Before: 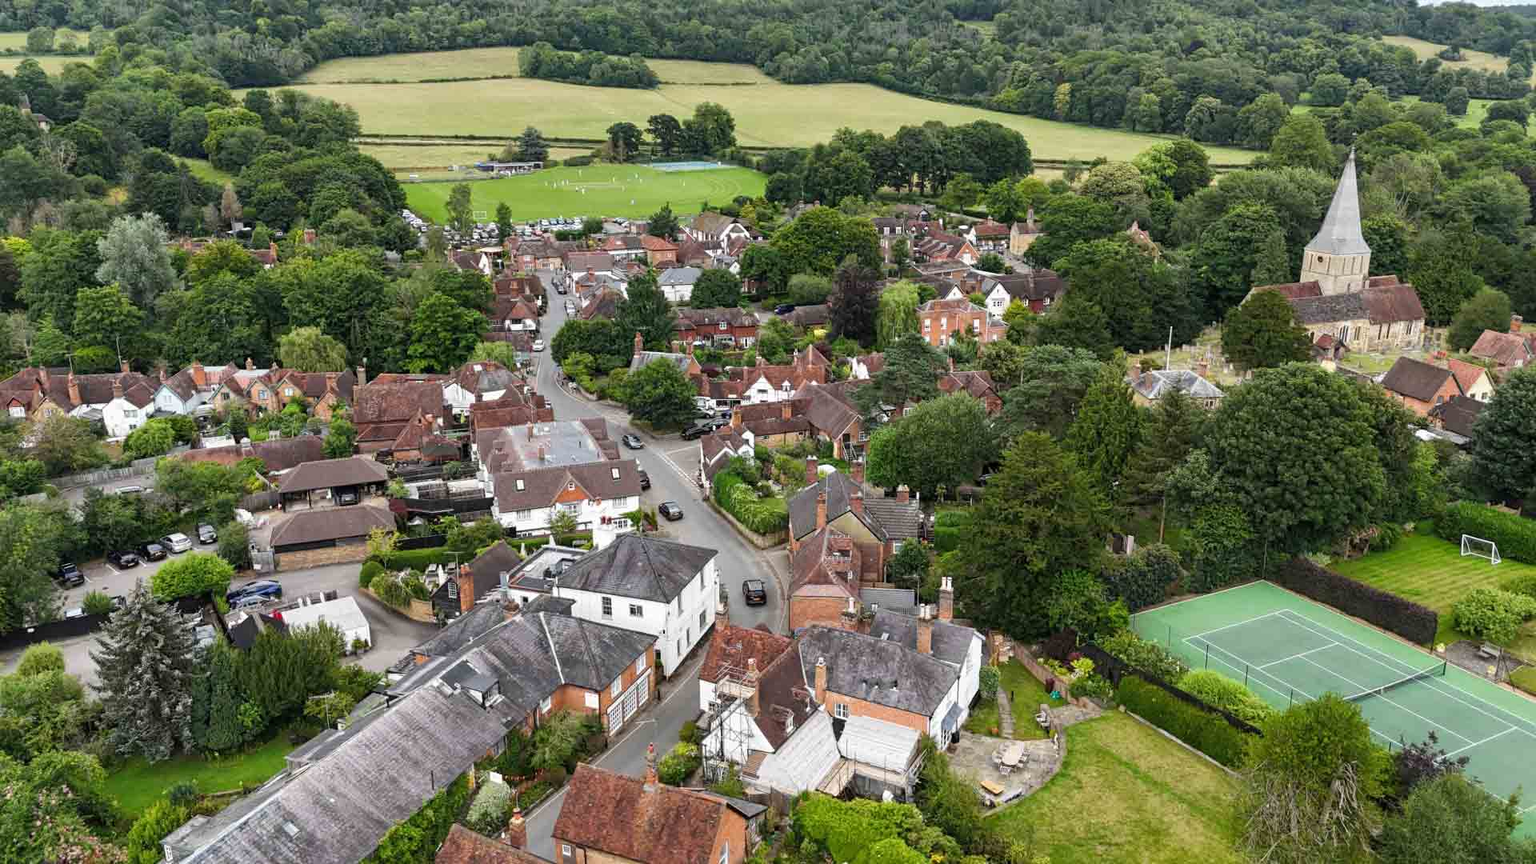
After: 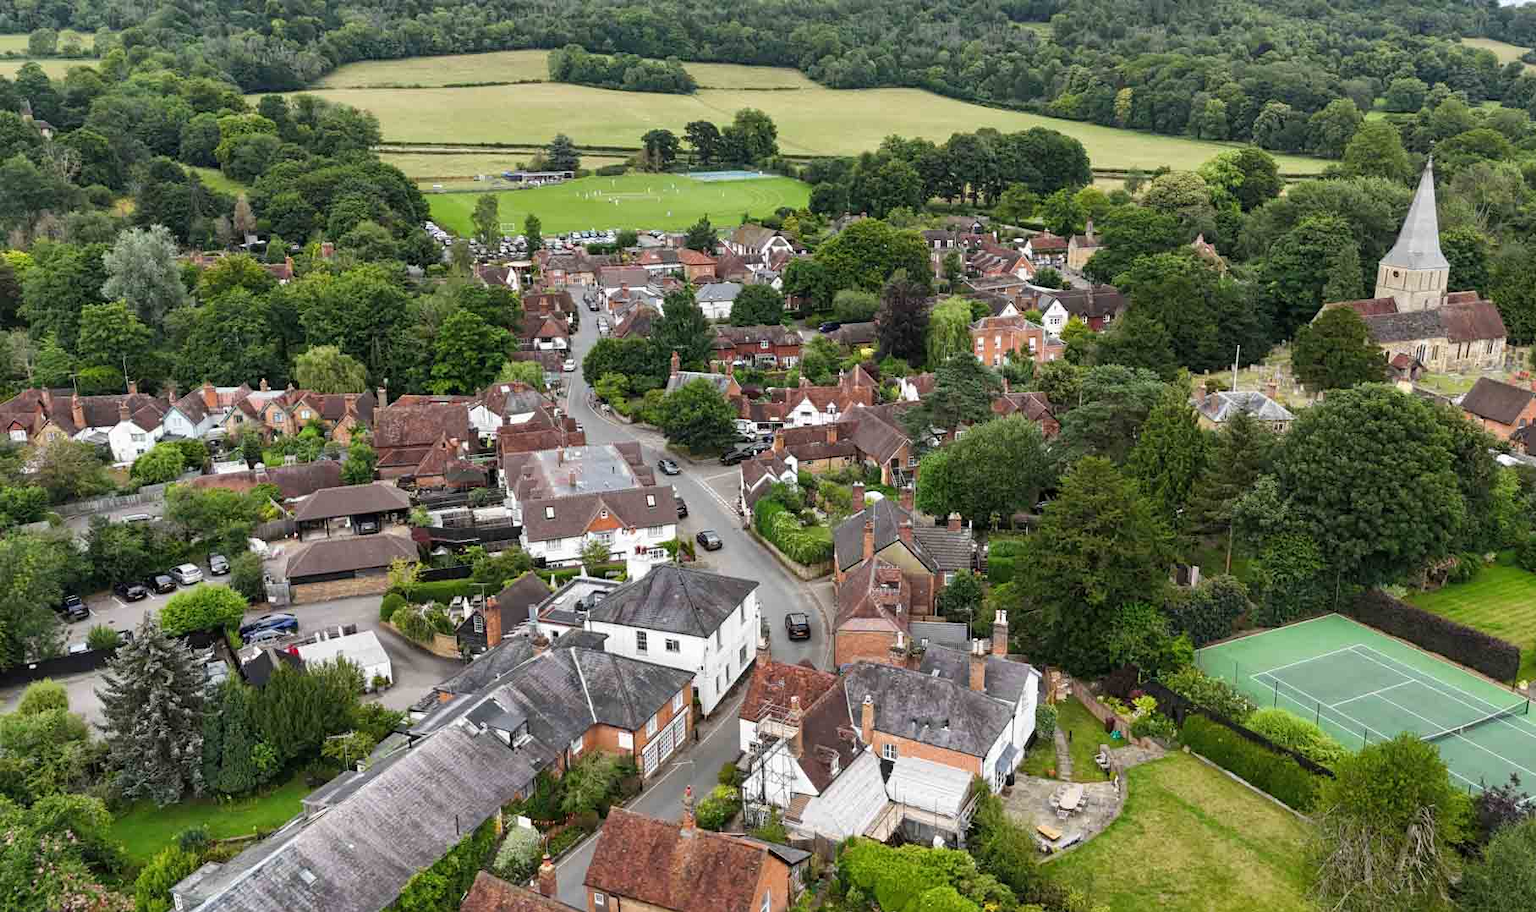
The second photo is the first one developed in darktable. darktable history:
crop and rotate: left 0%, right 5.386%
